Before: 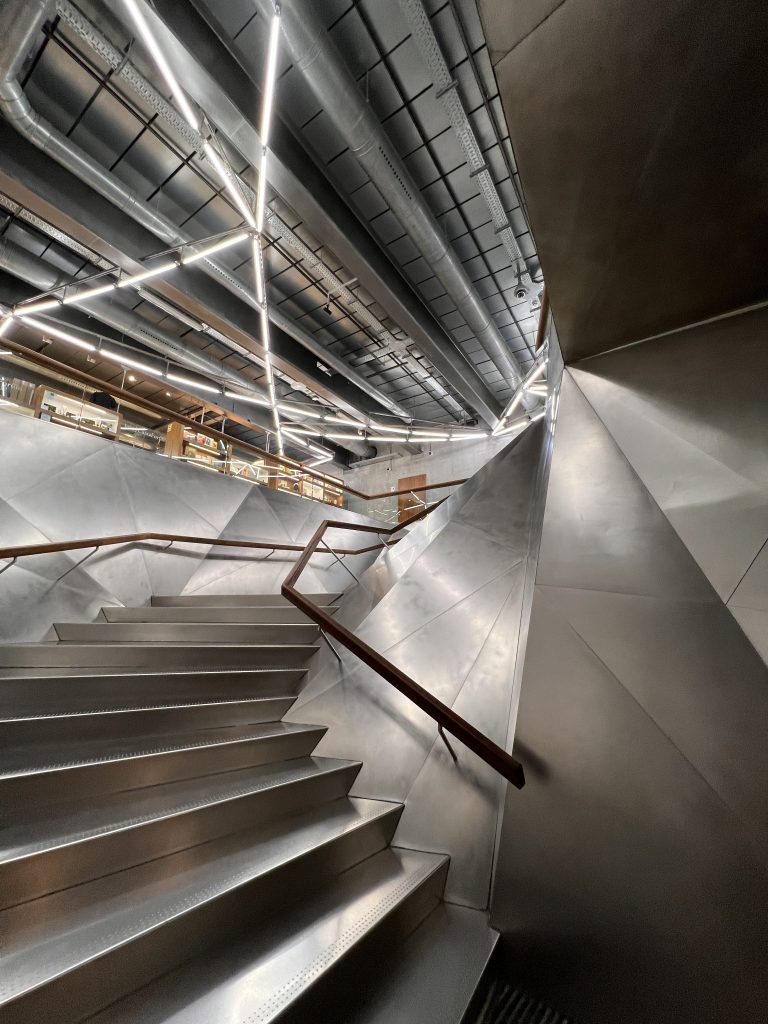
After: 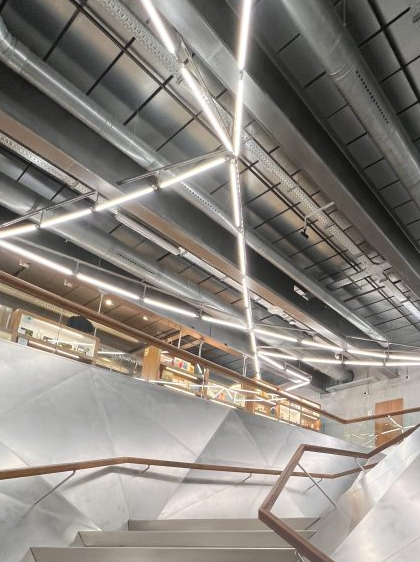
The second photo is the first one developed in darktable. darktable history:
crop and rotate: left 3.047%, top 7.509%, right 42.236%, bottom 37.598%
bloom: on, module defaults
